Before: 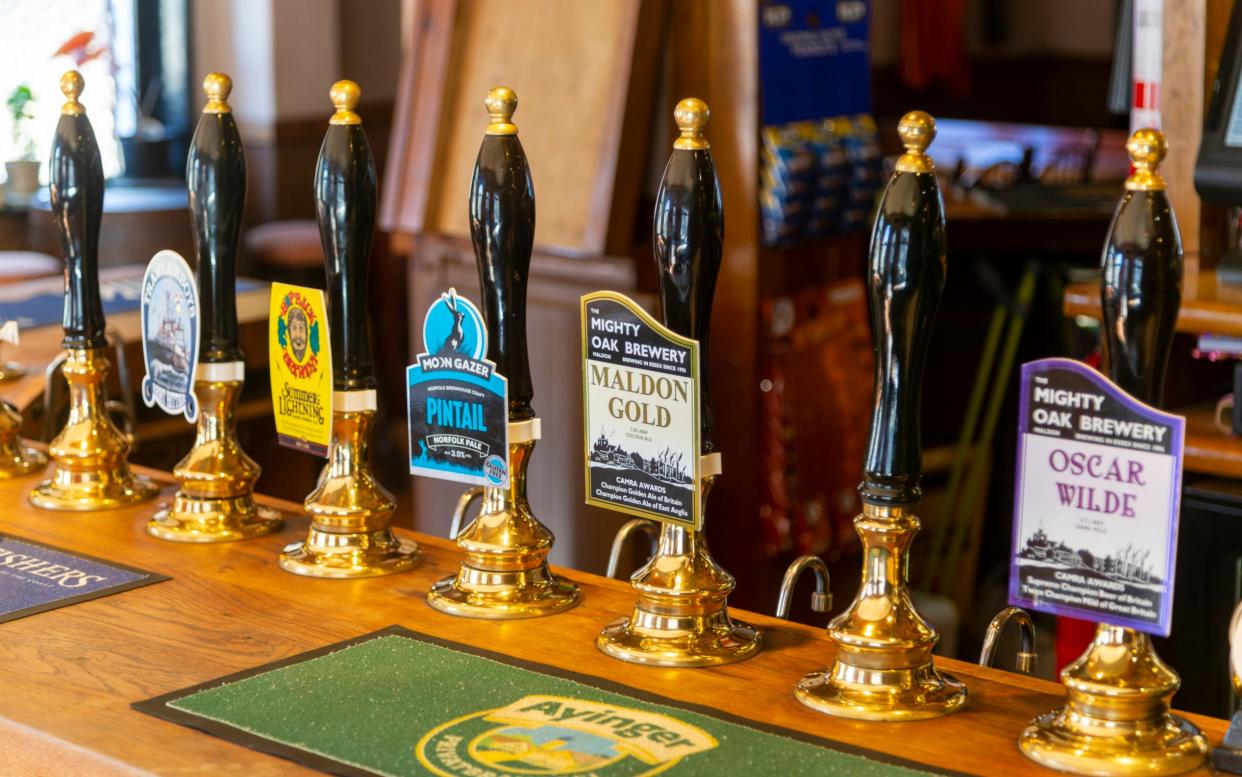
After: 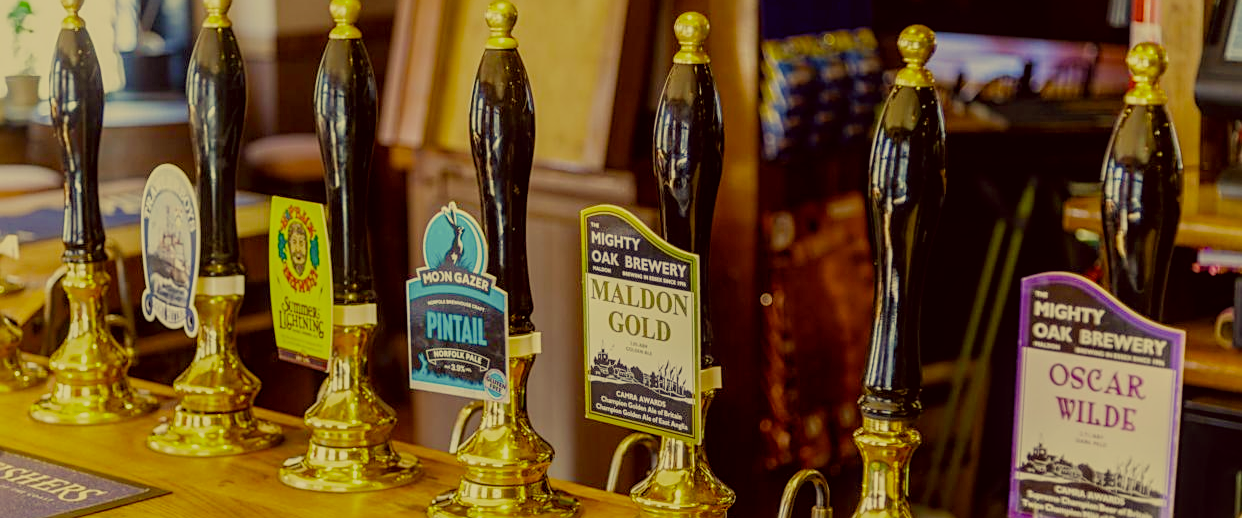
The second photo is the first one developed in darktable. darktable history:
color correction: highlights a* -0.568, highlights b* 39.83, shadows a* 9.34, shadows b* -0.703
sharpen: on, module defaults
crop: top 11.18%, bottom 22.076%
color balance rgb: perceptual saturation grading › global saturation 17.427%, contrast -20.331%
local contrast: on, module defaults
color zones: curves: ch1 [(0.113, 0.438) (0.75, 0.5)]; ch2 [(0.12, 0.526) (0.75, 0.5)]
filmic rgb: black relative exposure -7.65 EV, white relative exposure 4.56 EV, hardness 3.61, add noise in highlights 0.001, preserve chrominance no, color science v3 (2019), use custom middle-gray values true, contrast in highlights soft
